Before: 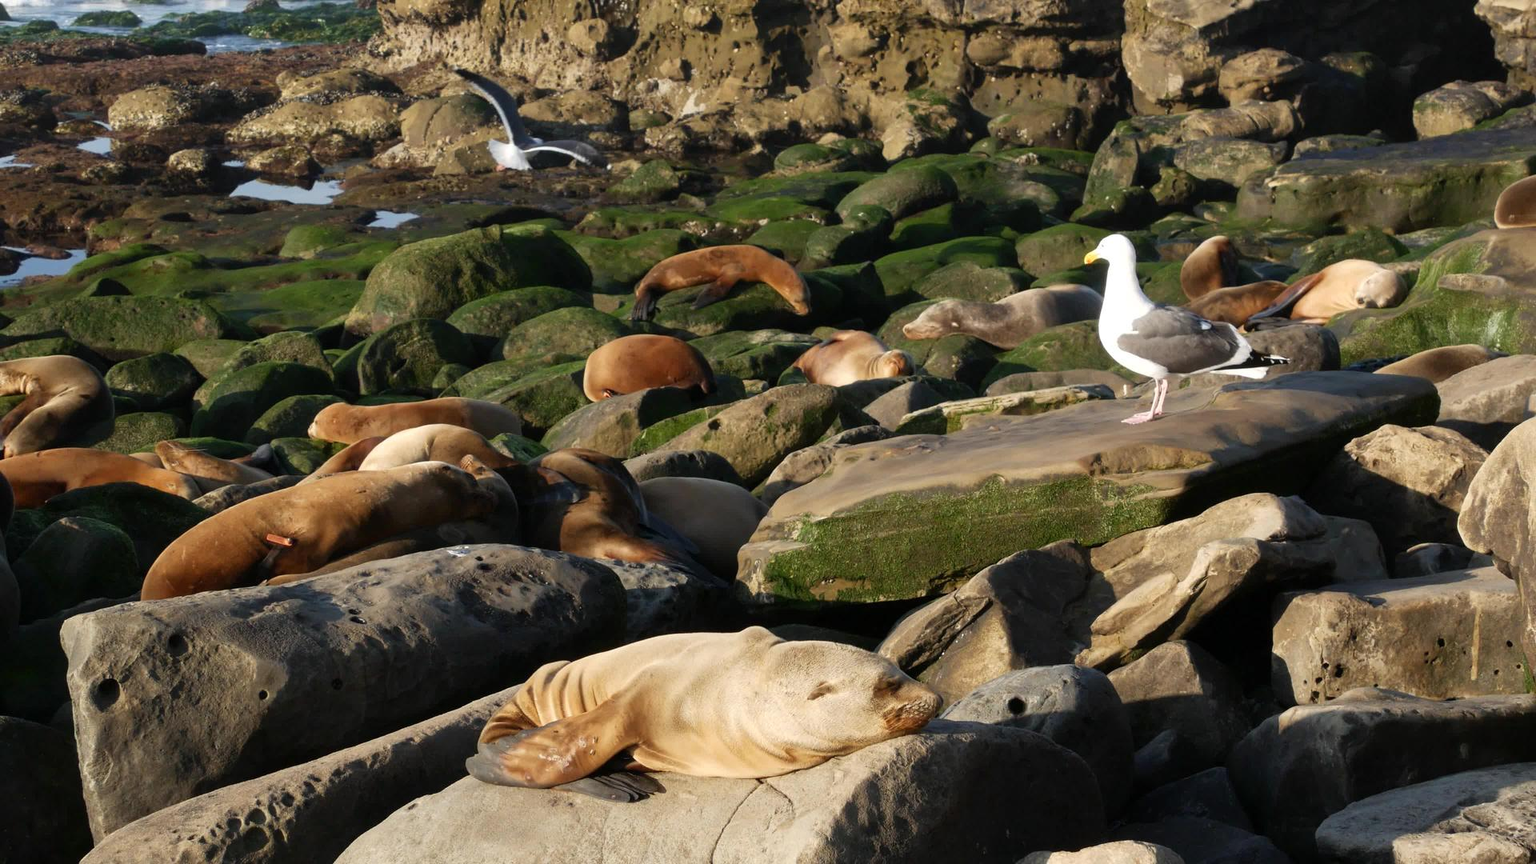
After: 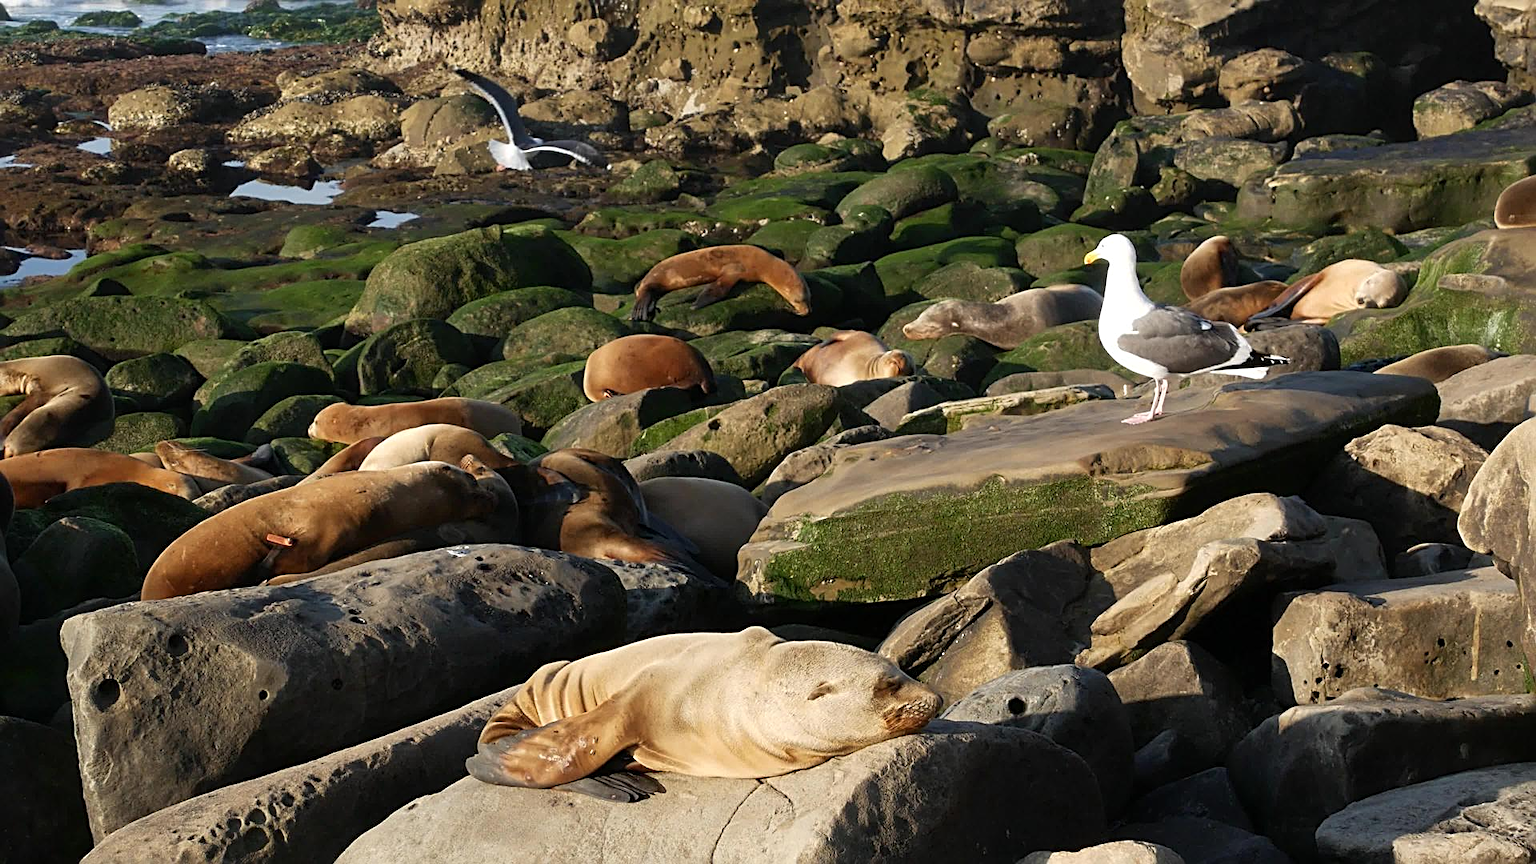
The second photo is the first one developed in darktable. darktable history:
exposure: exposure 0.014 EV, compensate highlight preservation false
sharpen: radius 2.531, amount 0.628
